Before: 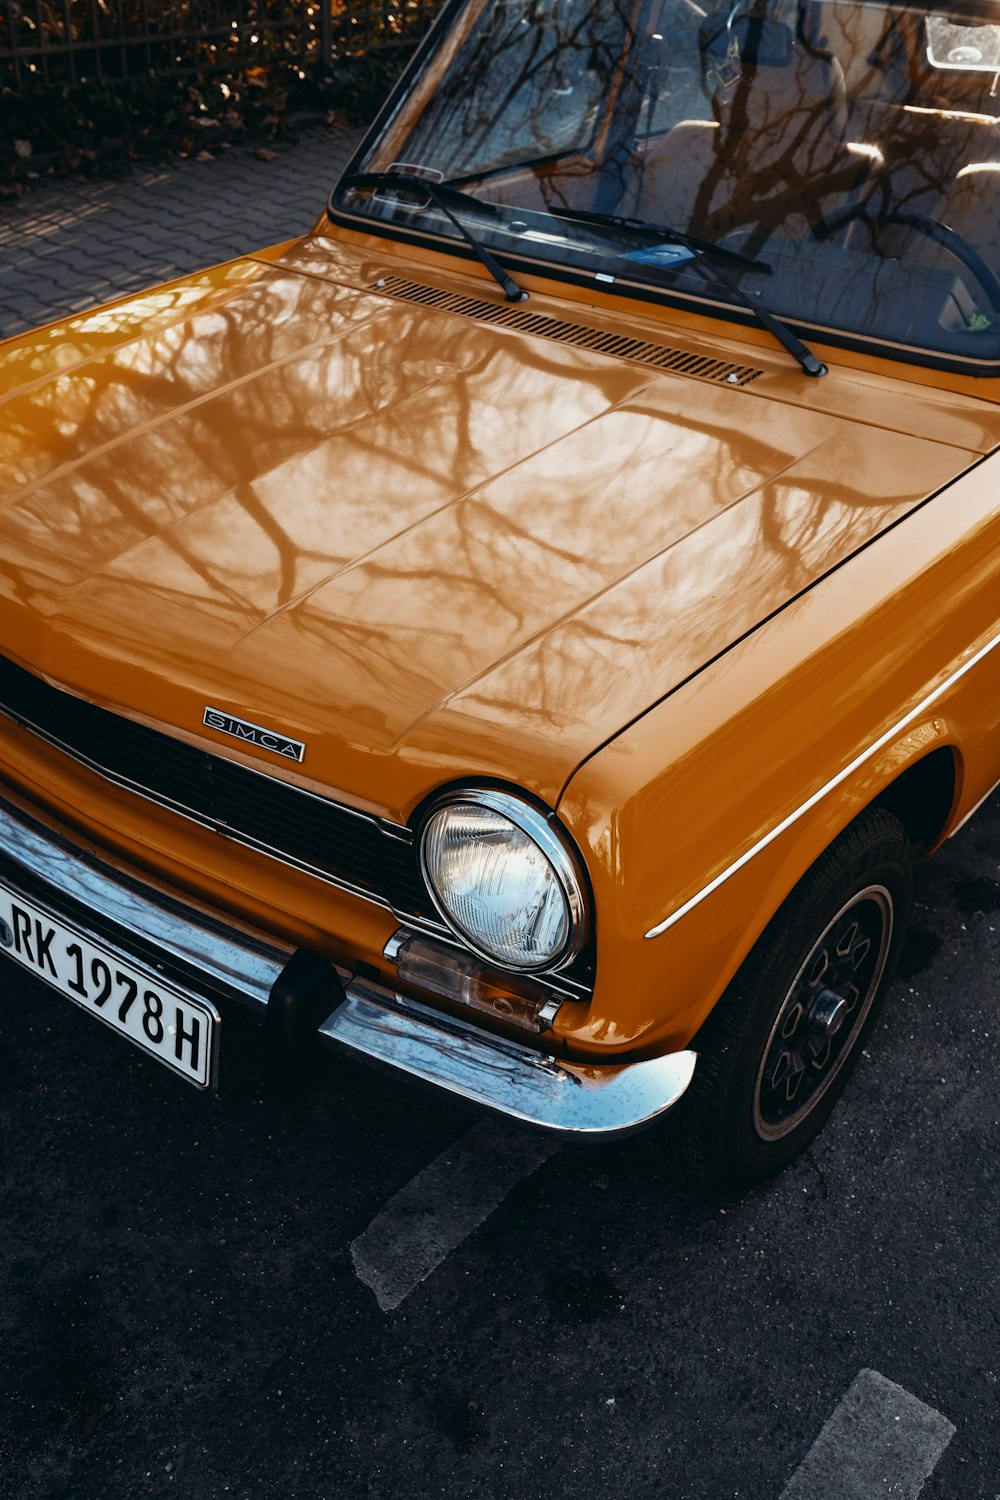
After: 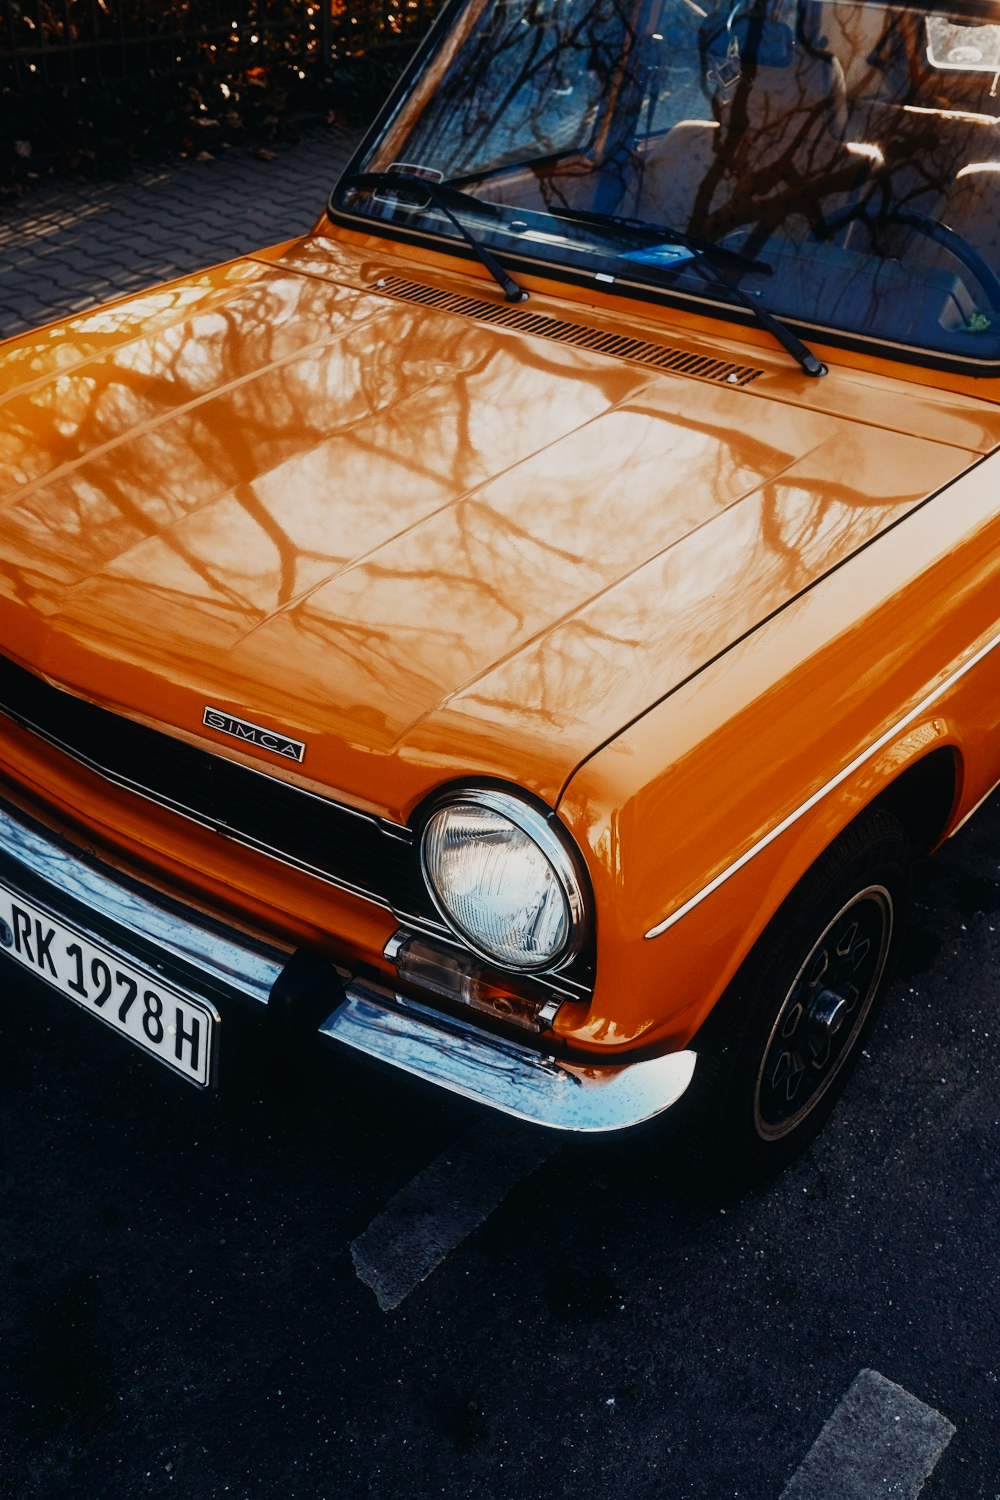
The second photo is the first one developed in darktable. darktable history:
contrast equalizer "soft": y [[0.5, 0.5, 0.468, 0.5, 0.5, 0.5], [0.5 ×6], [0.5 ×6], [0 ×6], [0 ×6]]
color equalizer "creative | pacific": saturation › orange 1.03, saturation › yellow 0.883, saturation › green 0.883, saturation › blue 1.08, saturation › magenta 1.05, hue › orange -4.88, hue › green 8.78, brightness › red 1.06, brightness › orange 1.08, brightness › yellow 0.916, brightness › green 0.916, brightness › cyan 1.04, brightness › blue 1.12, brightness › magenta 1.07
diffuse or sharpen "bloom 10%": radius span 32, 1st order speed 50%, 2nd order speed 50%, 3rd order speed 50%, 4th order speed 50% | blend: blend mode normal, opacity 10%; mask: uniform (no mask)
rgb primaries "creative|atlantic": red hue -0.035, red purity 0.95, green hue 0.087, green purity 1.05, blue hue -0.087, blue purity 1.1
sigmoid: contrast 1.7, skew -0.1, preserve hue 0%, red attenuation 0.1, red rotation 0.035, green attenuation 0.1, green rotation -0.017, blue attenuation 0.15, blue rotation -0.052, base primaries Rec2020
color balance rgb "creative|atlantic": shadows lift › chroma 2%, shadows lift › hue 250°, power › hue 326.4°, highlights gain › chroma 2%, highlights gain › hue 64.8°, global offset › luminance 0.5%, global offset › hue 58.8°, perceptual saturation grading › highlights -25%, perceptual saturation grading › shadows 30%, global vibrance 15%
